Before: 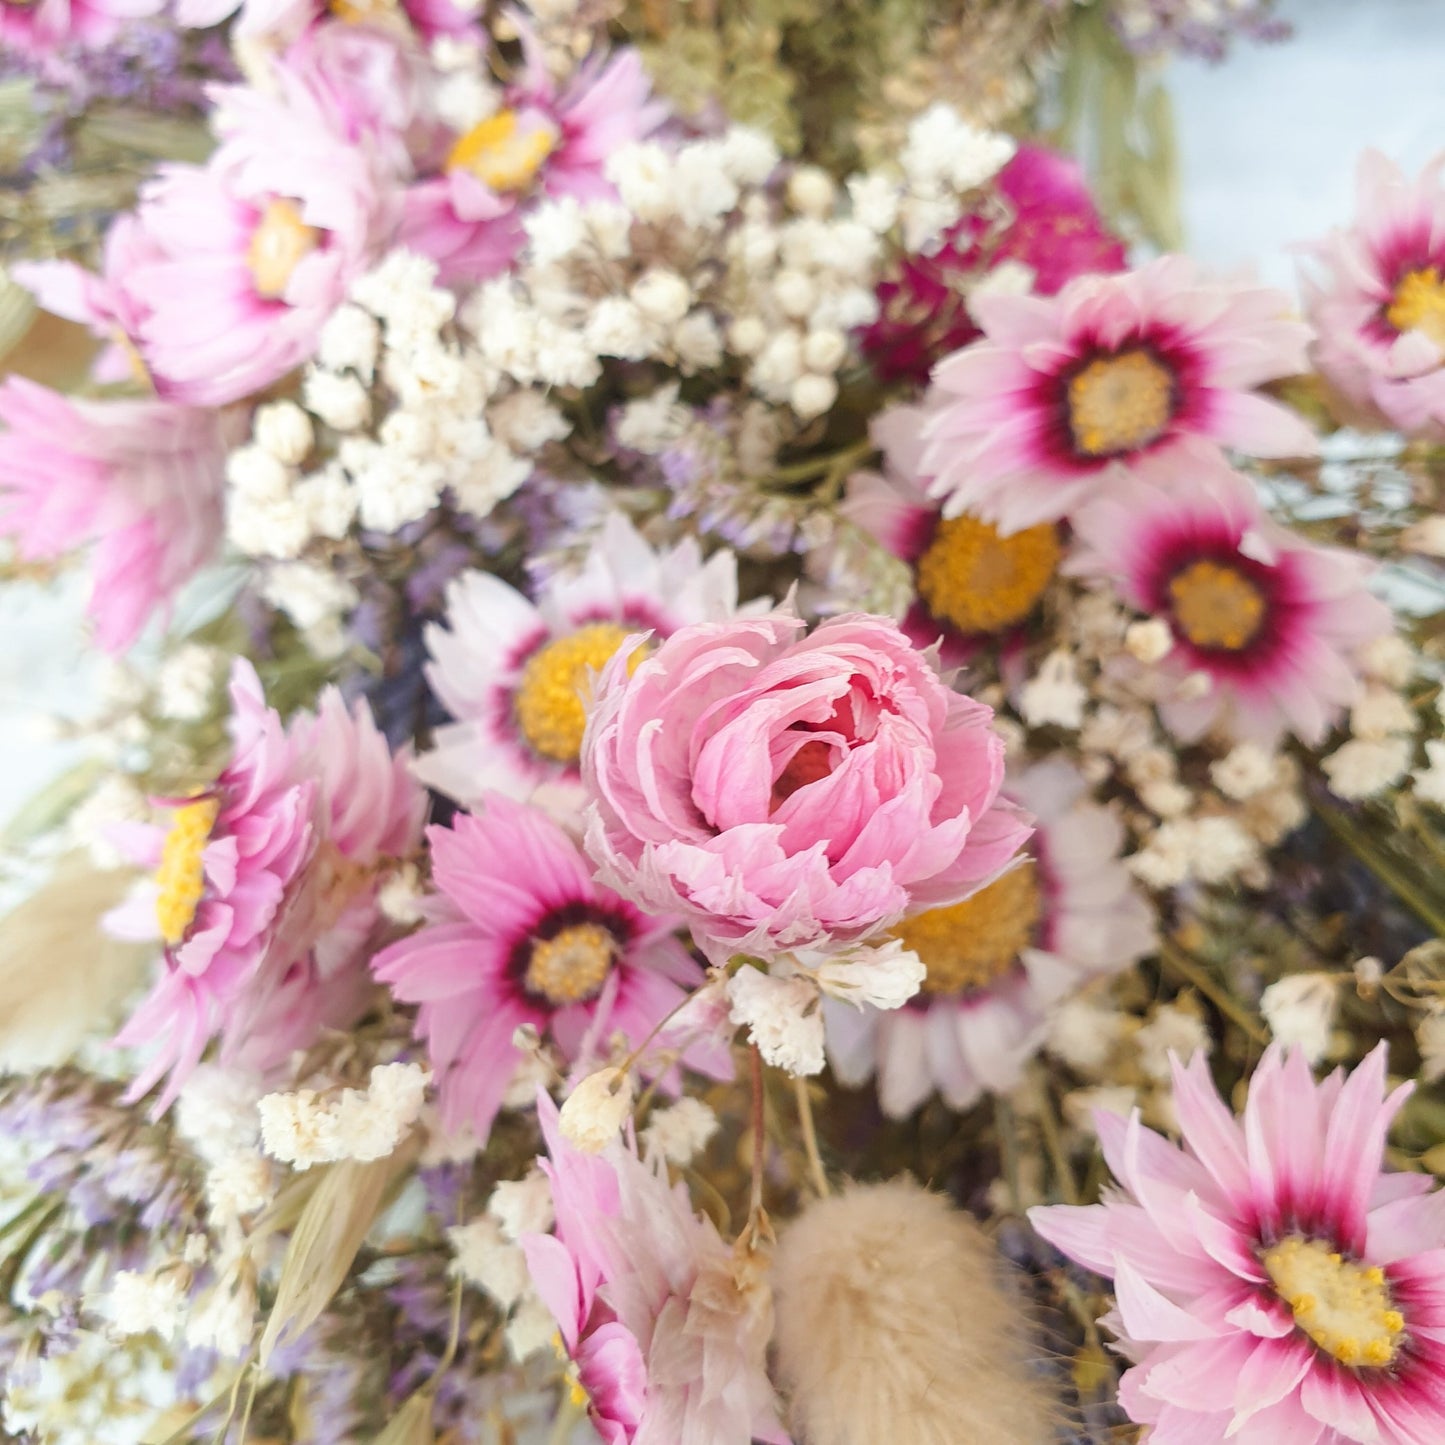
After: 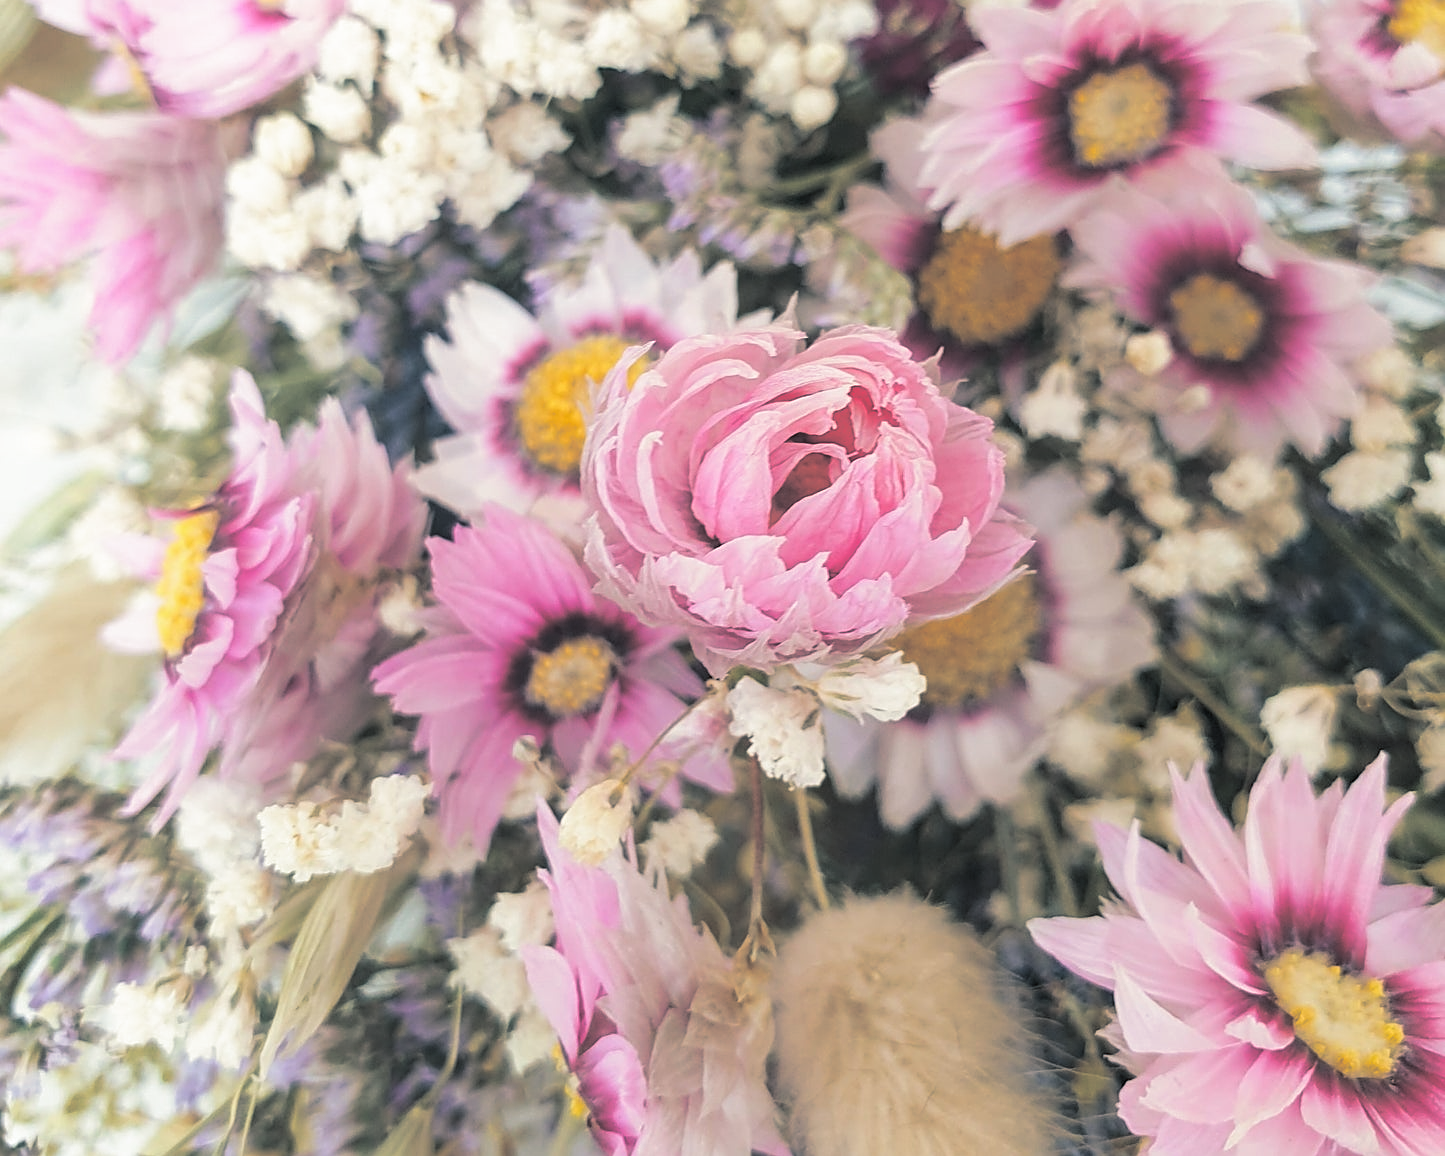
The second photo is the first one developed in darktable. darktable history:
split-toning: shadows › hue 205.2°, shadows › saturation 0.29, highlights › hue 50.4°, highlights › saturation 0.38, balance -49.9
sharpen: on, module defaults
local contrast: mode bilateral grid, contrast 100, coarseness 100, detail 91%, midtone range 0.2
crop and rotate: top 19.998%
